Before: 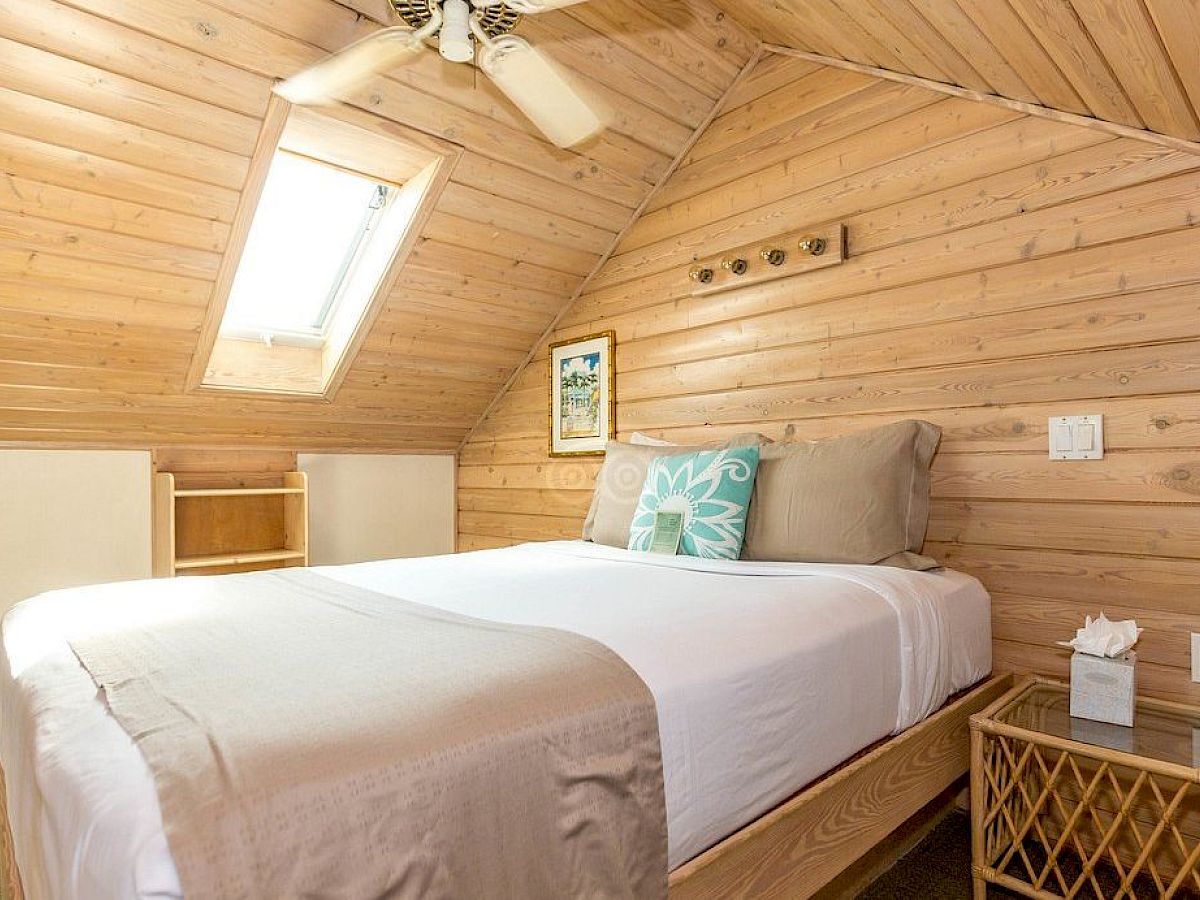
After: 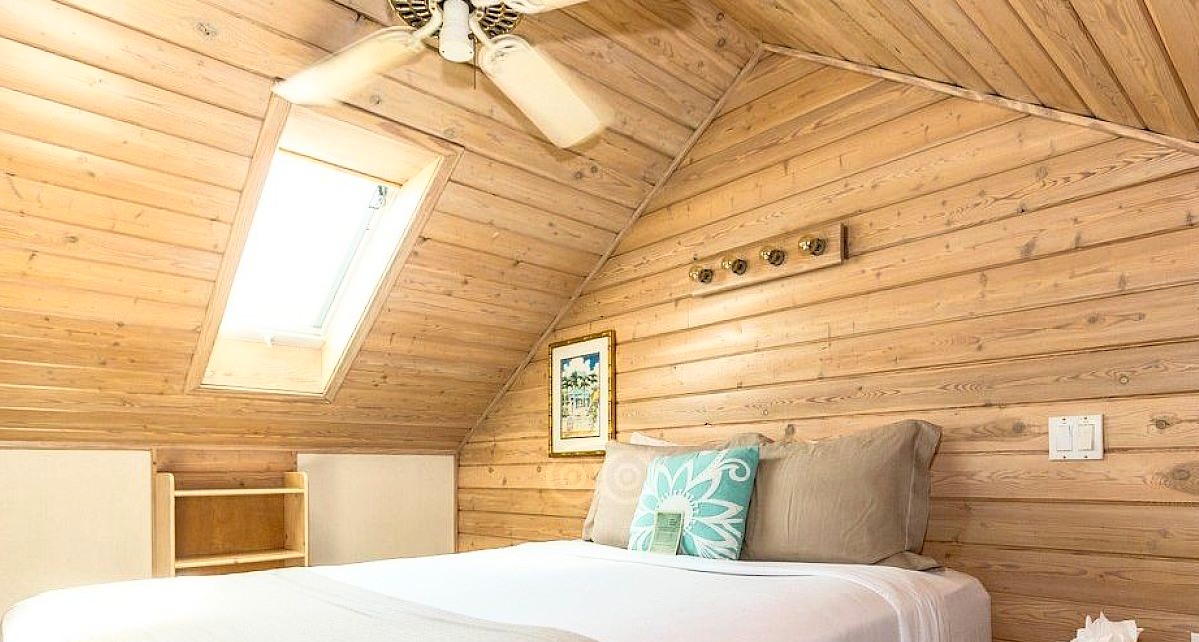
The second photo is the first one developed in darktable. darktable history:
crop: bottom 28.576%
base curve: curves: ch0 [(0, 0) (0.257, 0.25) (0.482, 0.586) (0.757, 0.871) (1, 1)]
